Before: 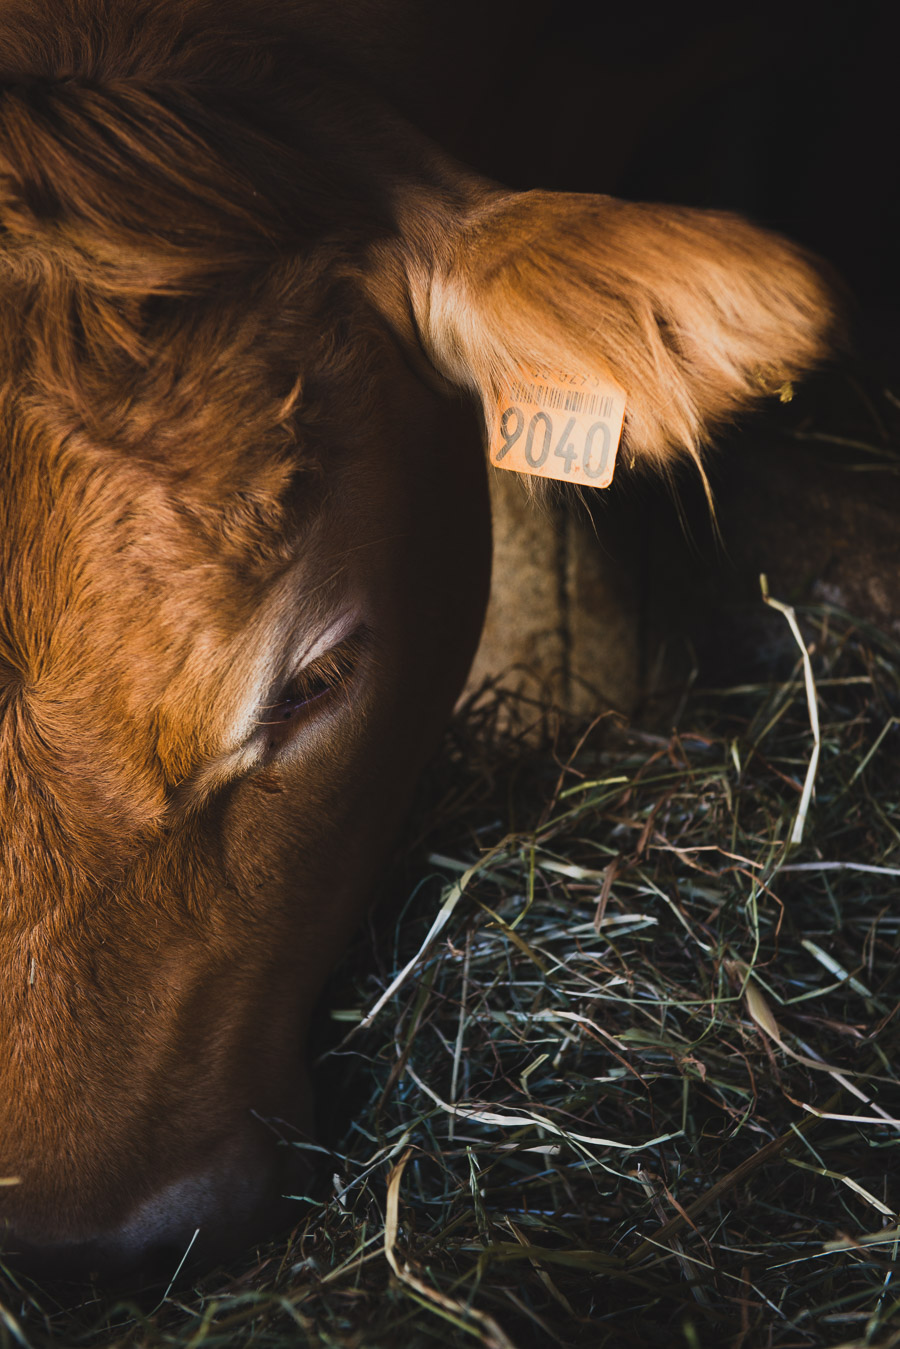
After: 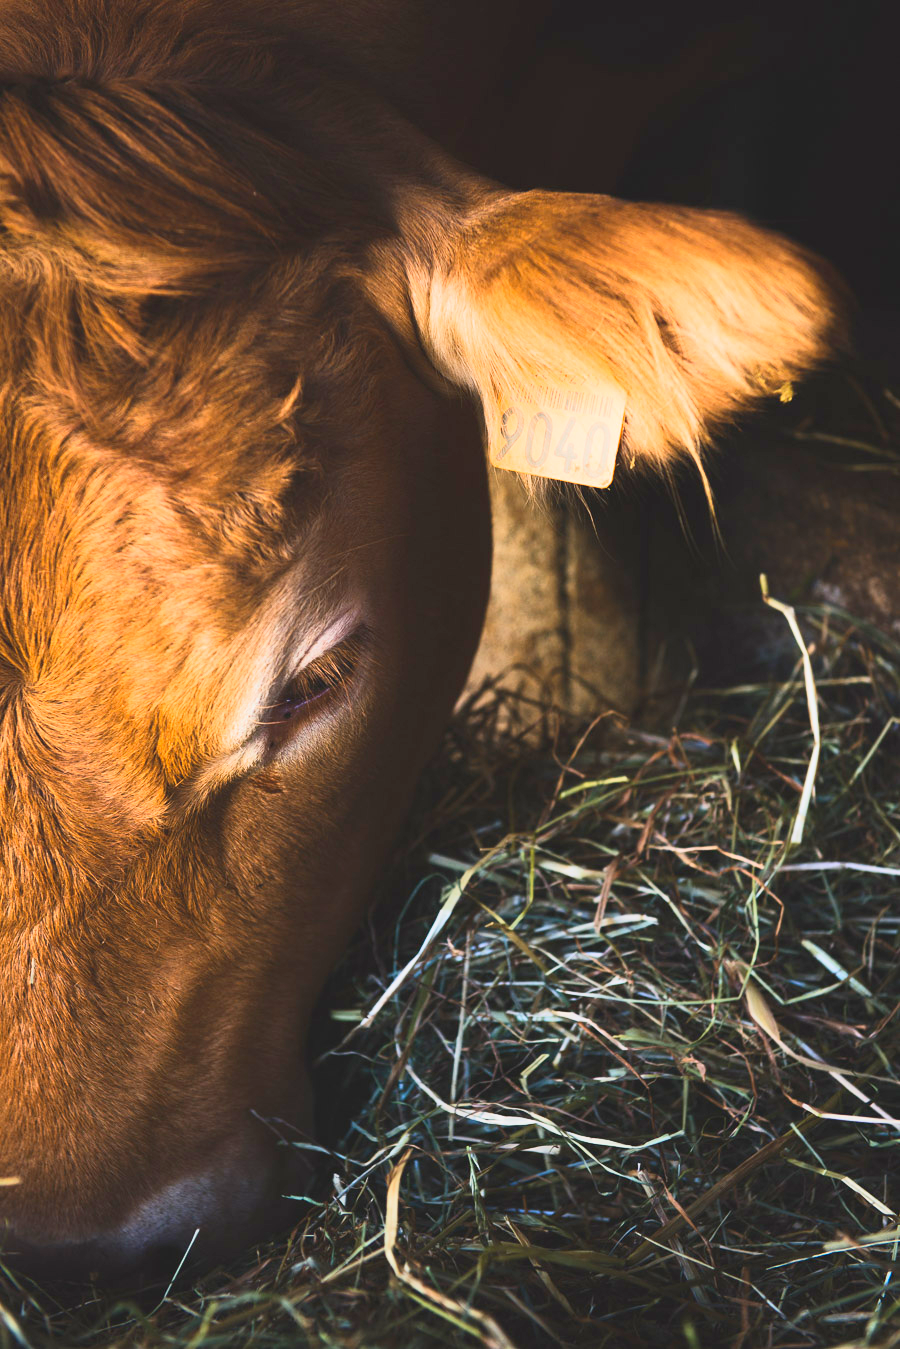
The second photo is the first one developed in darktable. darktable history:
tone curve: curves: ch0 [(0, 0) (0.003, 0.015) (0.011, 0.025) (0.025, 0.056) (0.044, 0.104) (0.069, 0.139) (0.1, 0.181) (0.136, 0.226) (0.177, 0.28) (0.224, 0.346) (0.277, 0.42) (0.335, 0.505) (0.399, 0.594) (0.468, 0.699) (0.543, 0.776) (0.623, 0.848) (0.709, 0.893) (0.801, 0.93) (0.898, 0.97) (1, 1)], color space Lab, linked channels, preserve colors none
